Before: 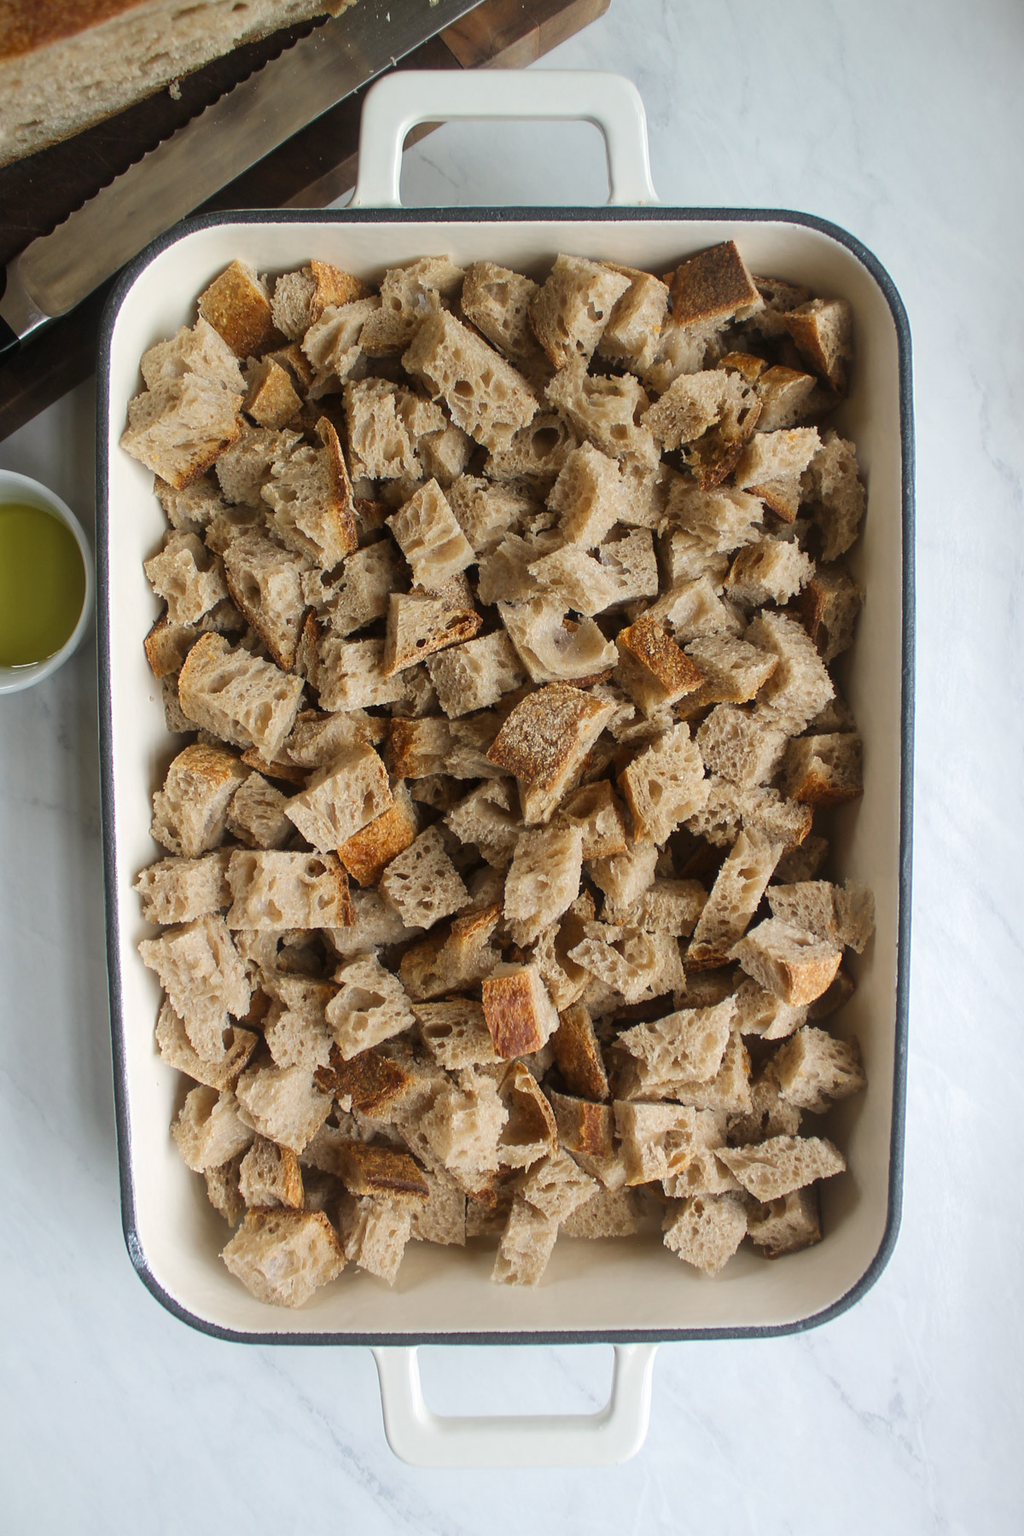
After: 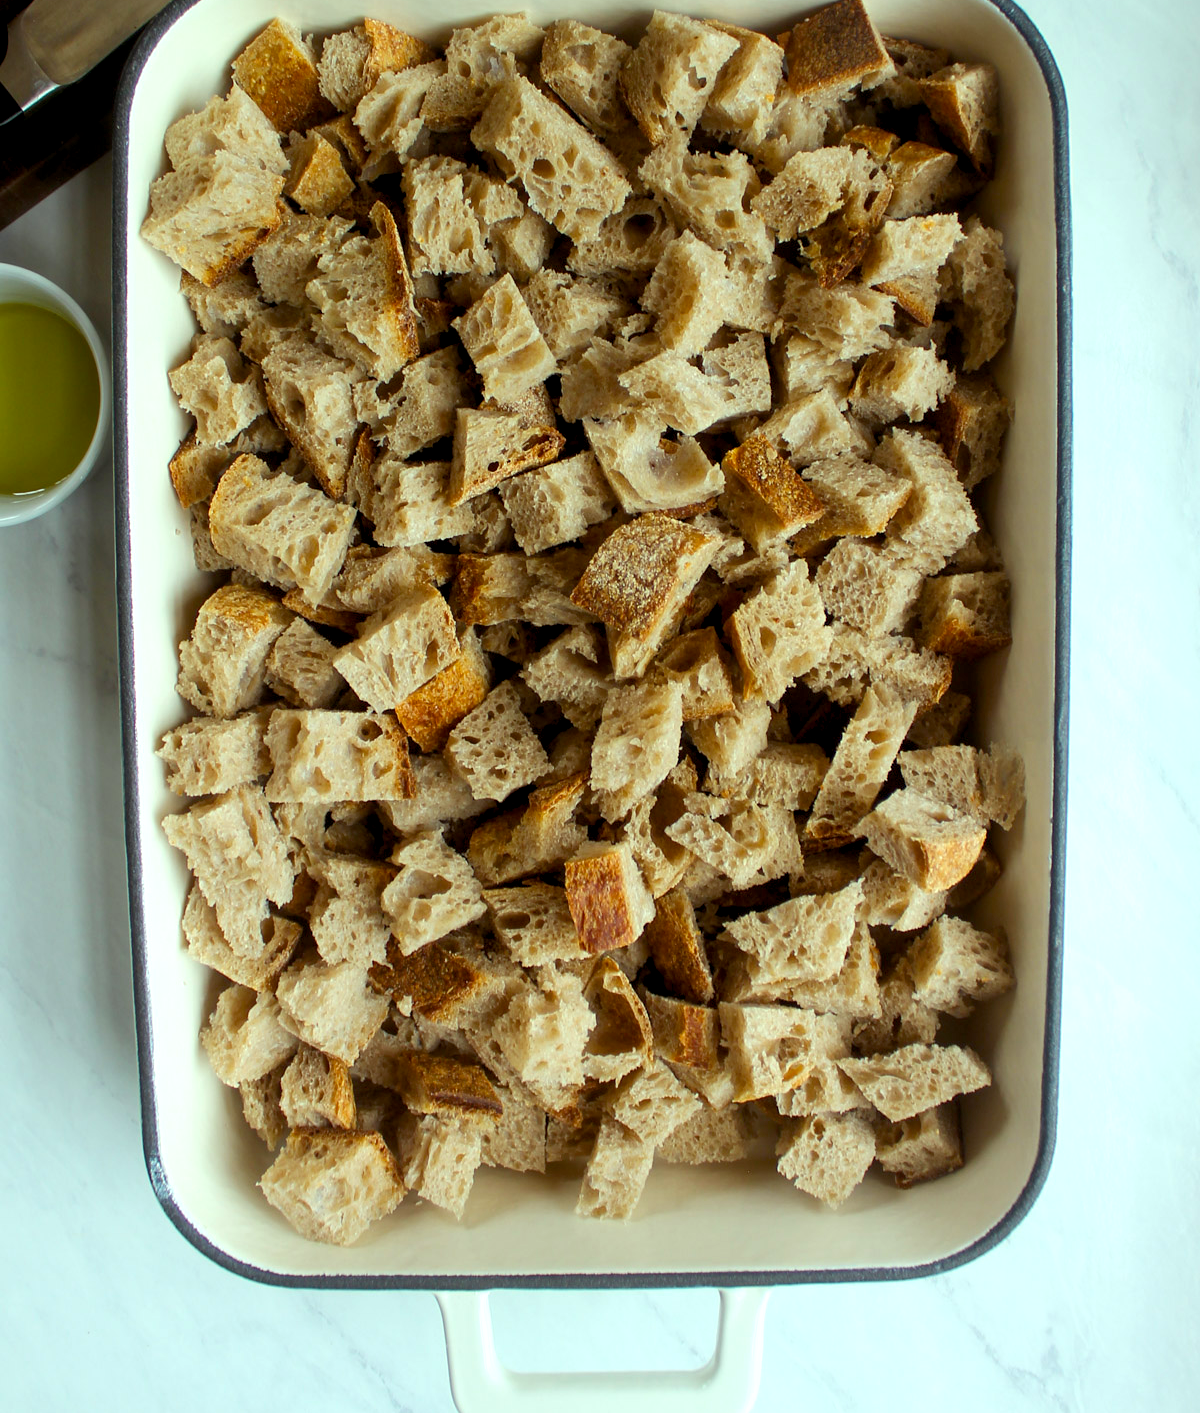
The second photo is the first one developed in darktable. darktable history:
crop and rotate: top 15.972%, bottom 5.478%
color correction: highlights a* 0.554, highlights b* 2.86, saturation 1.06
color balance rgb: highlights gain › luminance 19.909%, highlights gain › chroma 2.759%, highlights gain › hue 173.81°, global offset › luminance -0.894%, perceptual saturation grading › global saturation 10.12%
